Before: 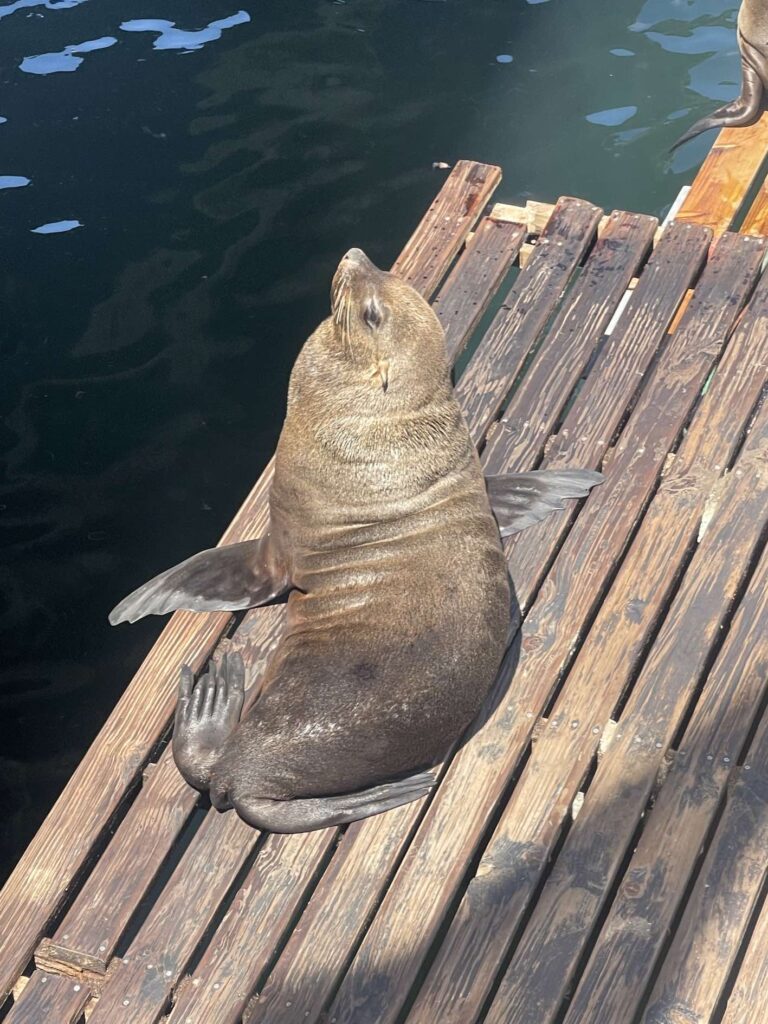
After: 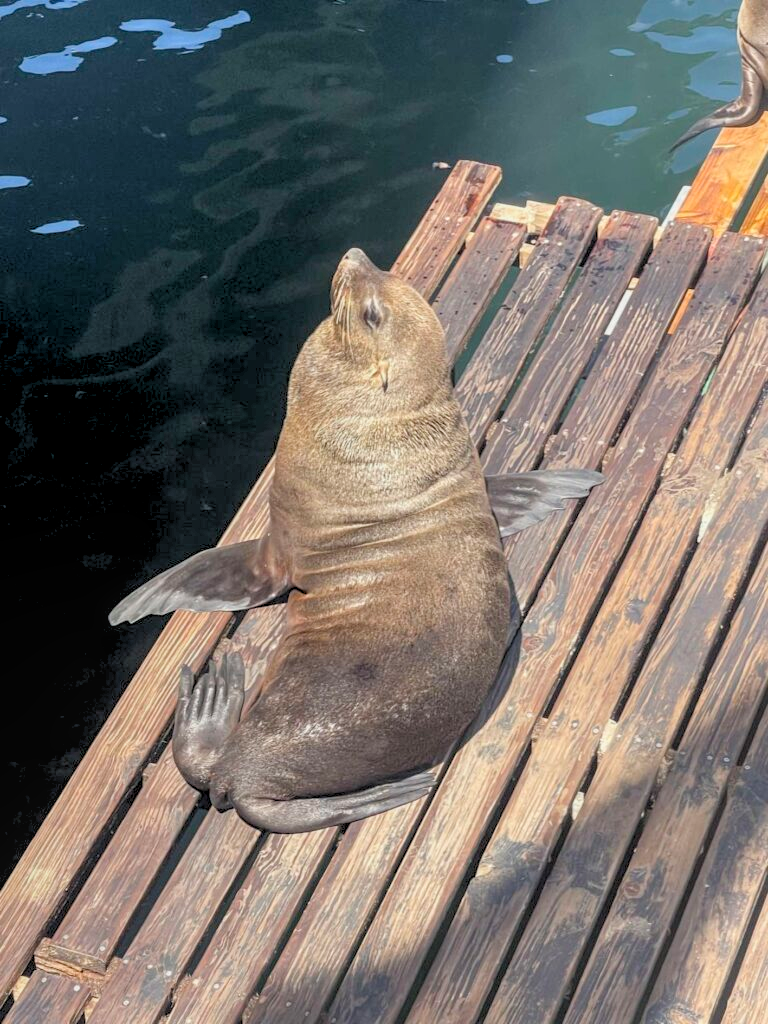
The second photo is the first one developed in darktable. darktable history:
rgb levels: preserve colors sum RGB, levels [[0.038, 0.433, 0.934], [0, 0.5, 1], [0, 0.5, 1]]
local contrast: on, module defaults
